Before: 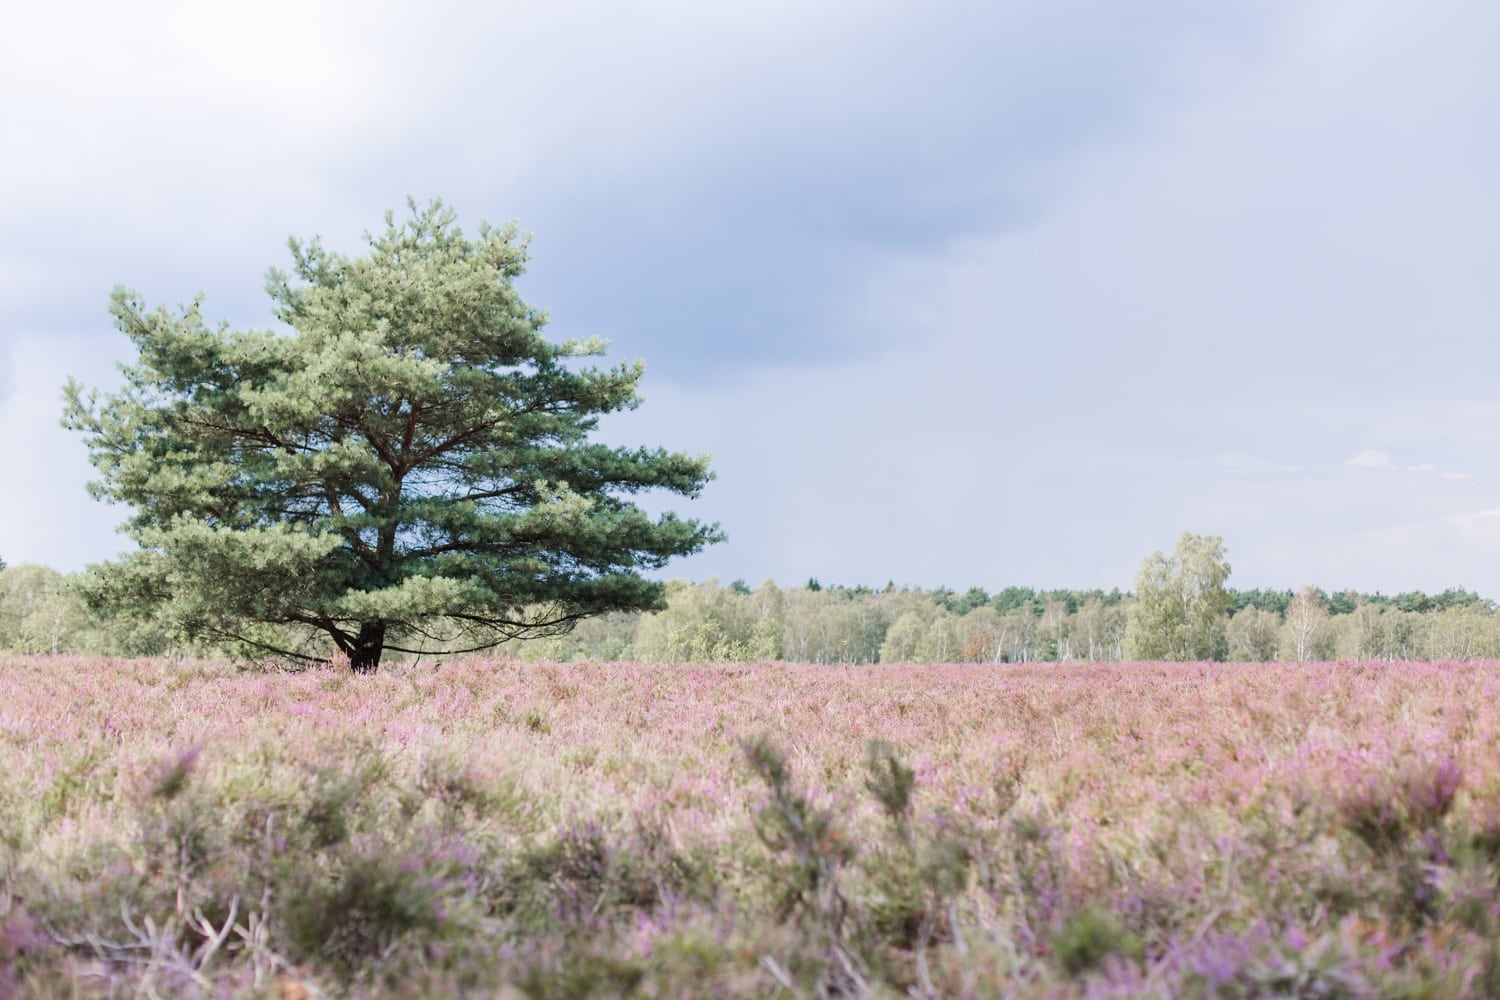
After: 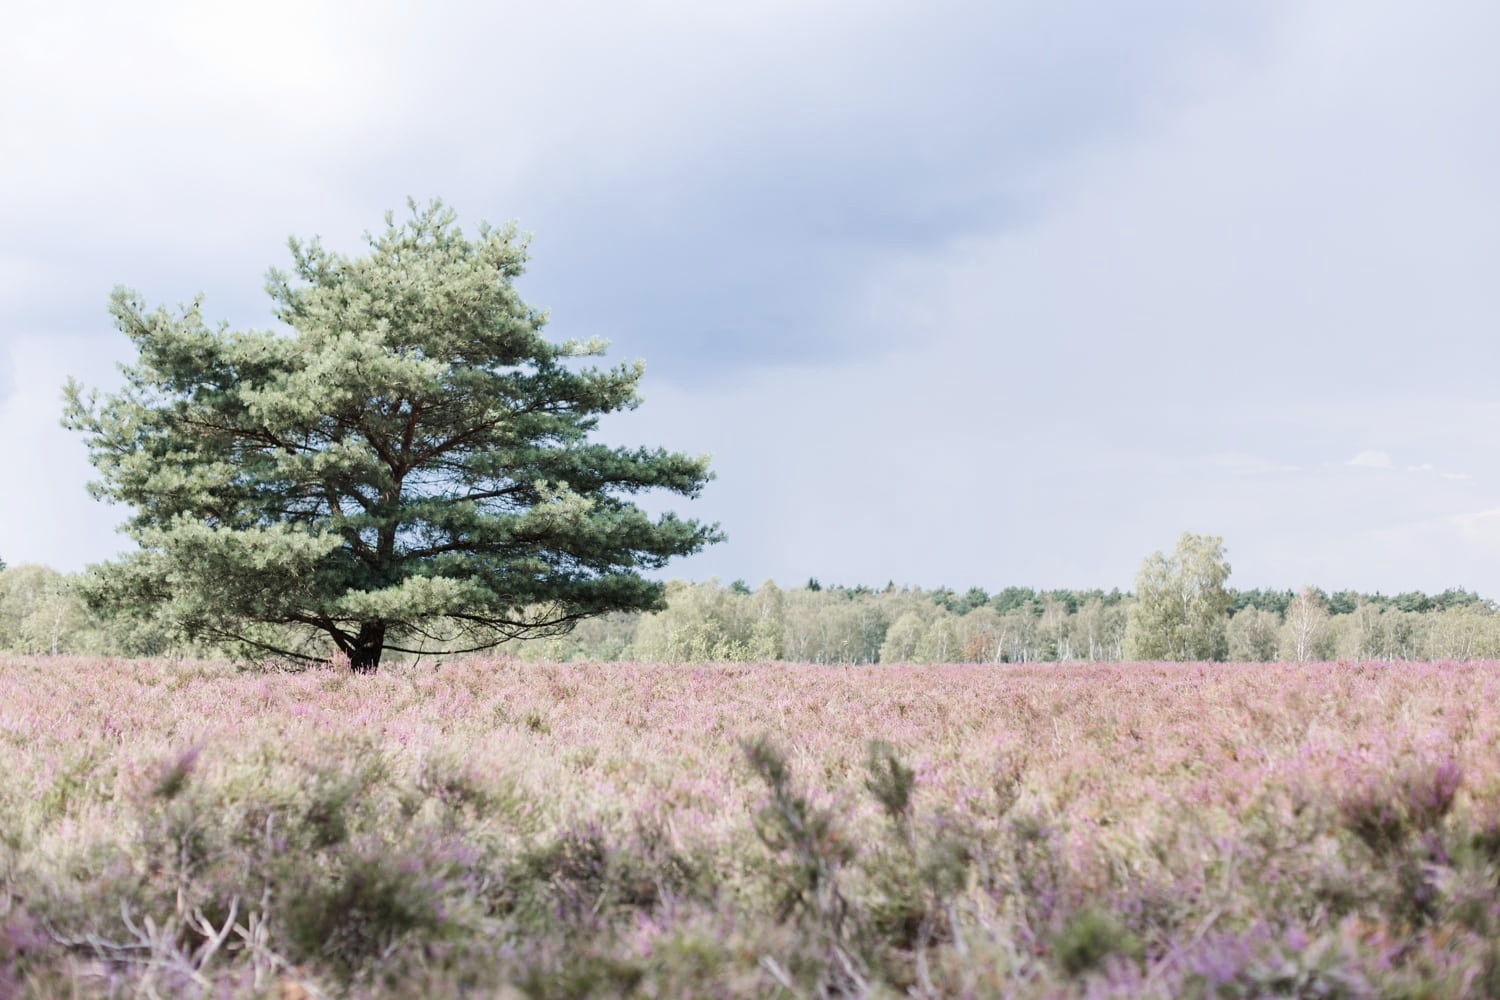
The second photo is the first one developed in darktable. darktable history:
contrast brightness saturation: contrast 0.11, saturation -0.155
